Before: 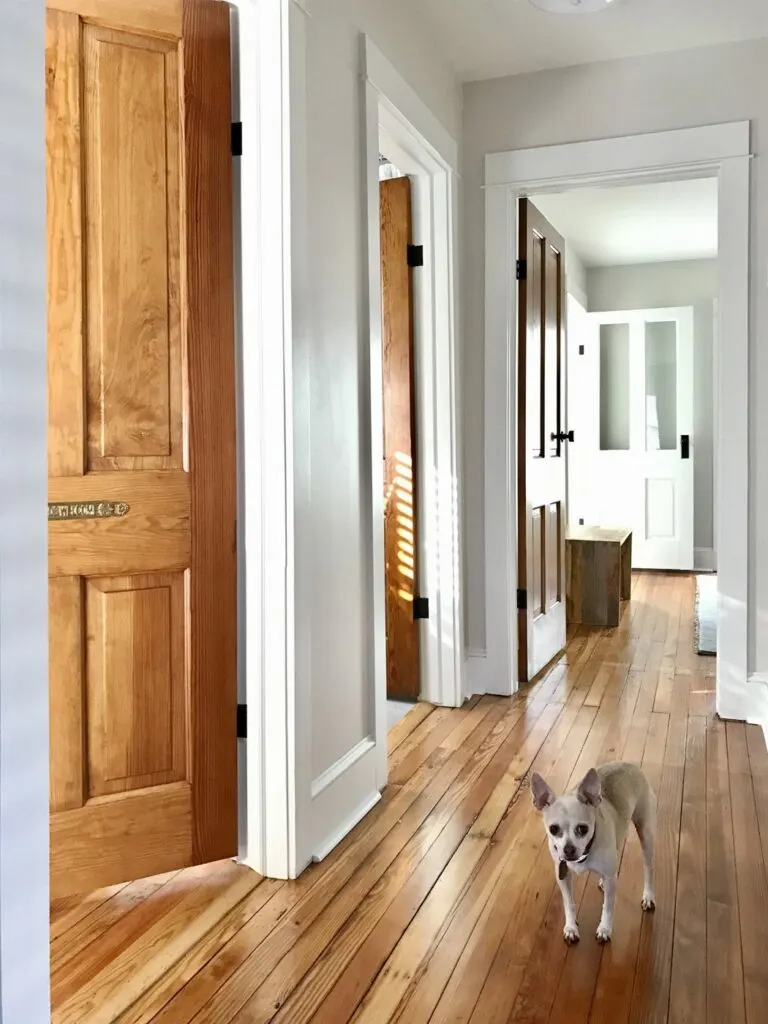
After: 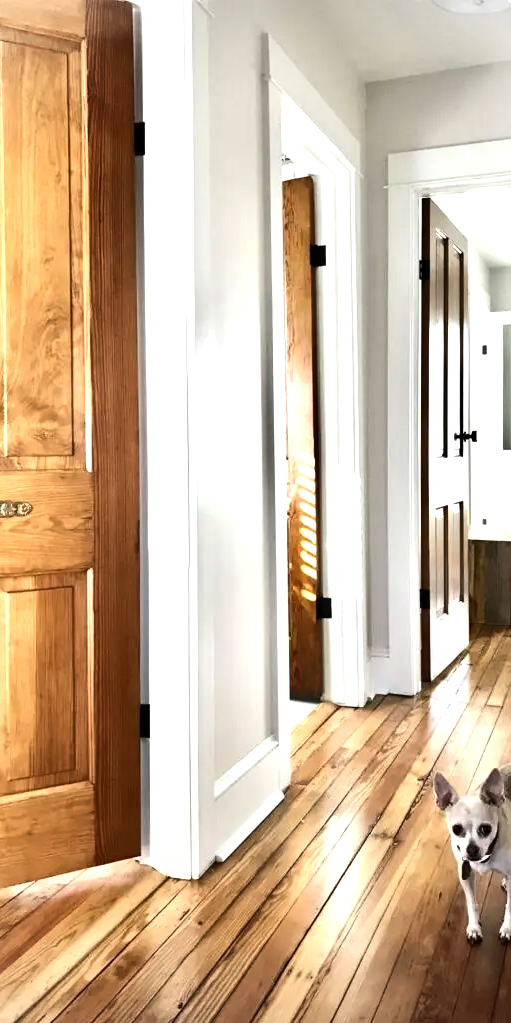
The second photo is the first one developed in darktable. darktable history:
crop and rotate: left 12.648%, right 20.685%
tone equalizer: -8 EV -1.08 EV, -7 EV -1.01 EV, -6 EV -0.867 EV, -5 EV -0.578 EV, -3 EV 0.578 EV, -2 EV 0.867 EV, -1 EV 1.01 EV, +0 EV 1.08 EV, edges refinement/feathering 500, mask exposure compensation -1.57 EV, preserve details no
white balance: emerald 1
vignetting: fall-off radius 60.65%
